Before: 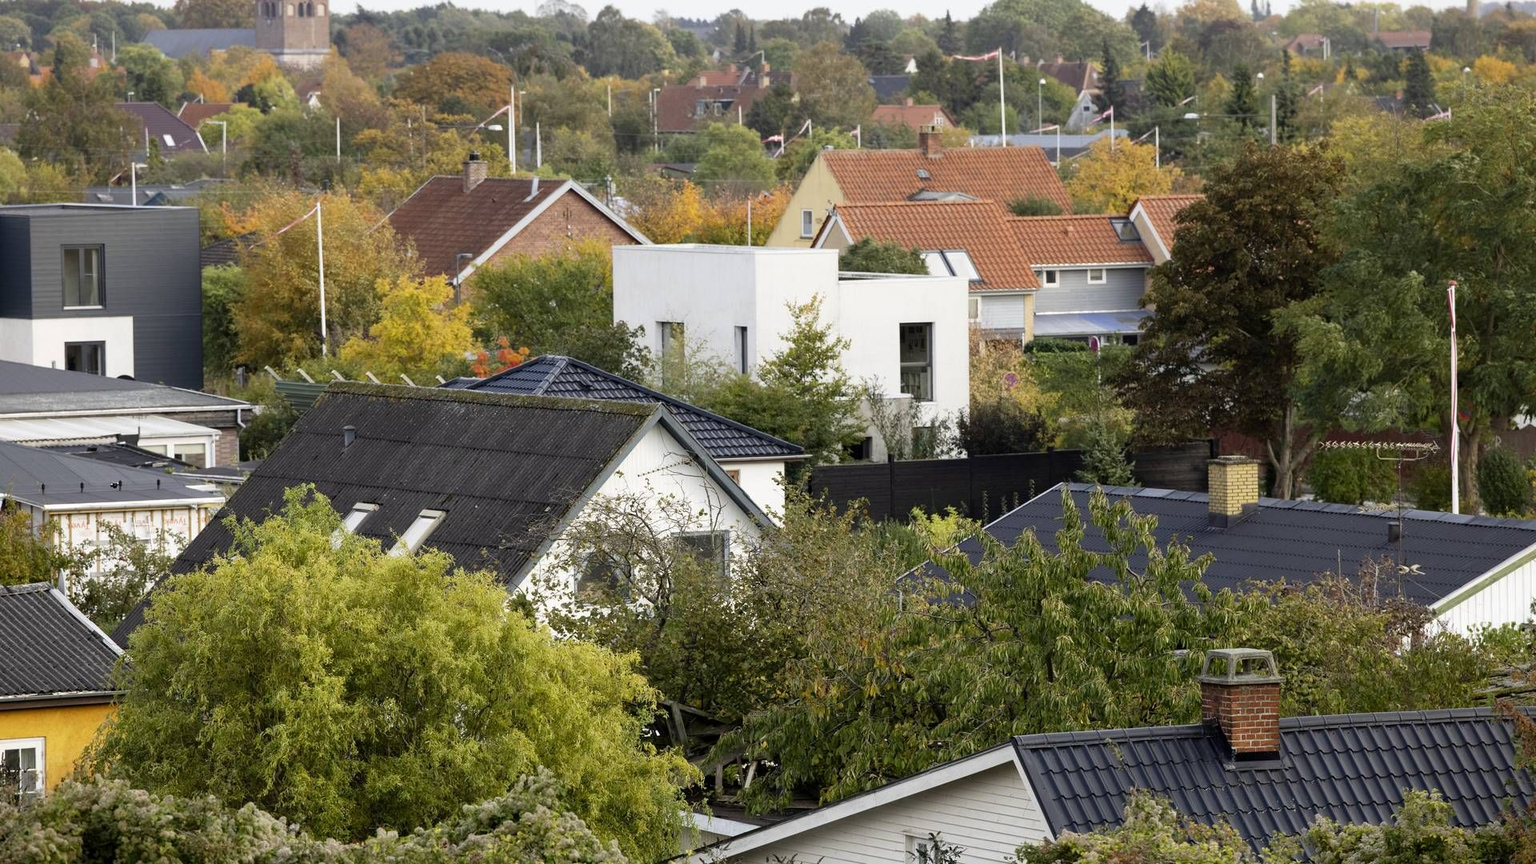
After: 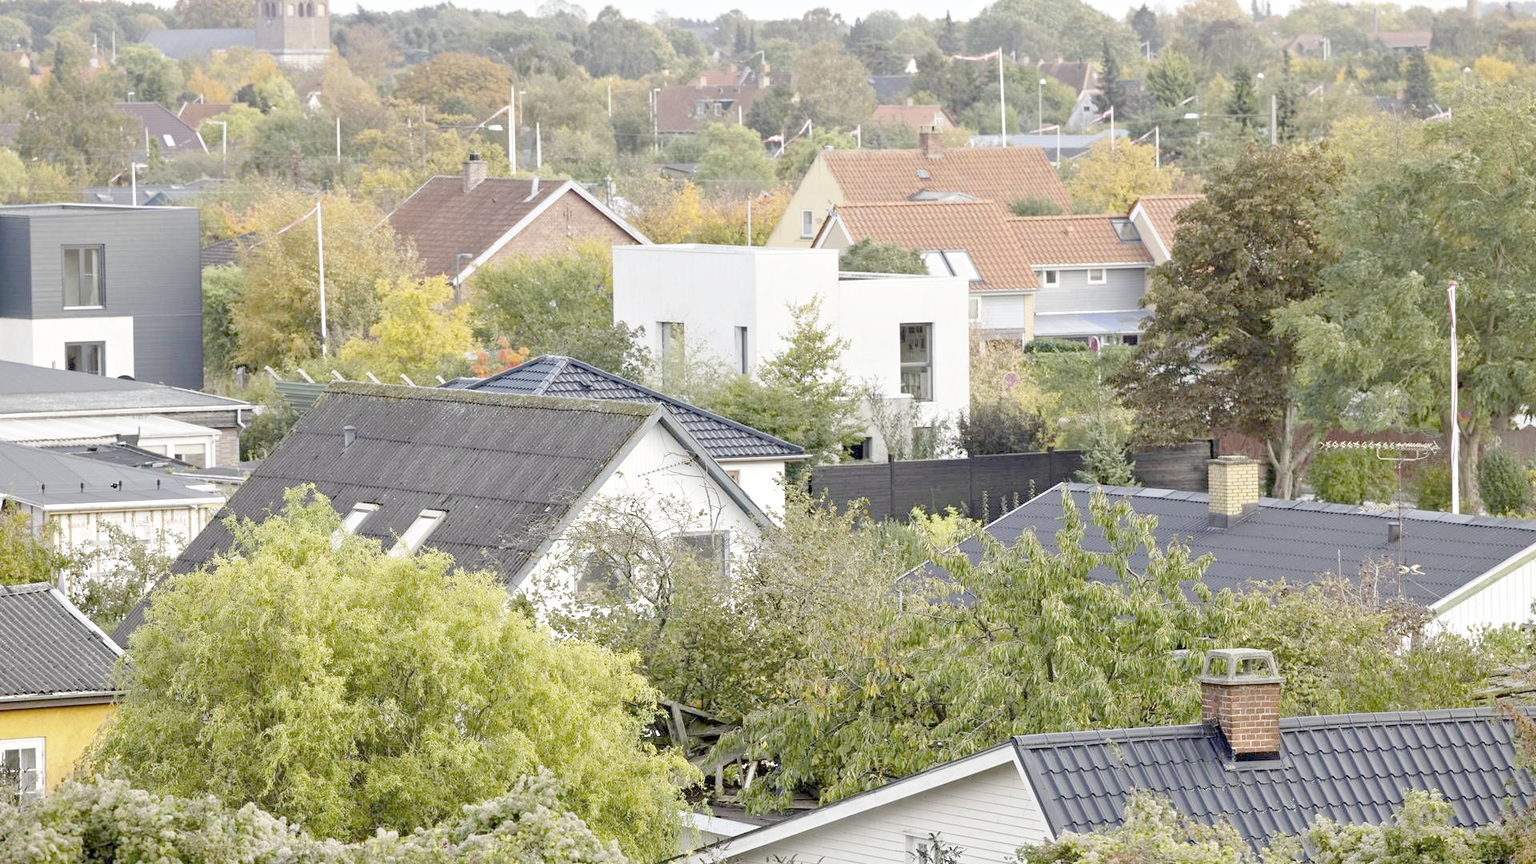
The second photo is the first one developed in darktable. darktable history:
contrast equalizer: y [[0.5, 0.501, 0.532, 0.538, 0.54, 0.541], [0.5 ×6], [0.5 ×6], [0 ×6], [0 ×6]]
